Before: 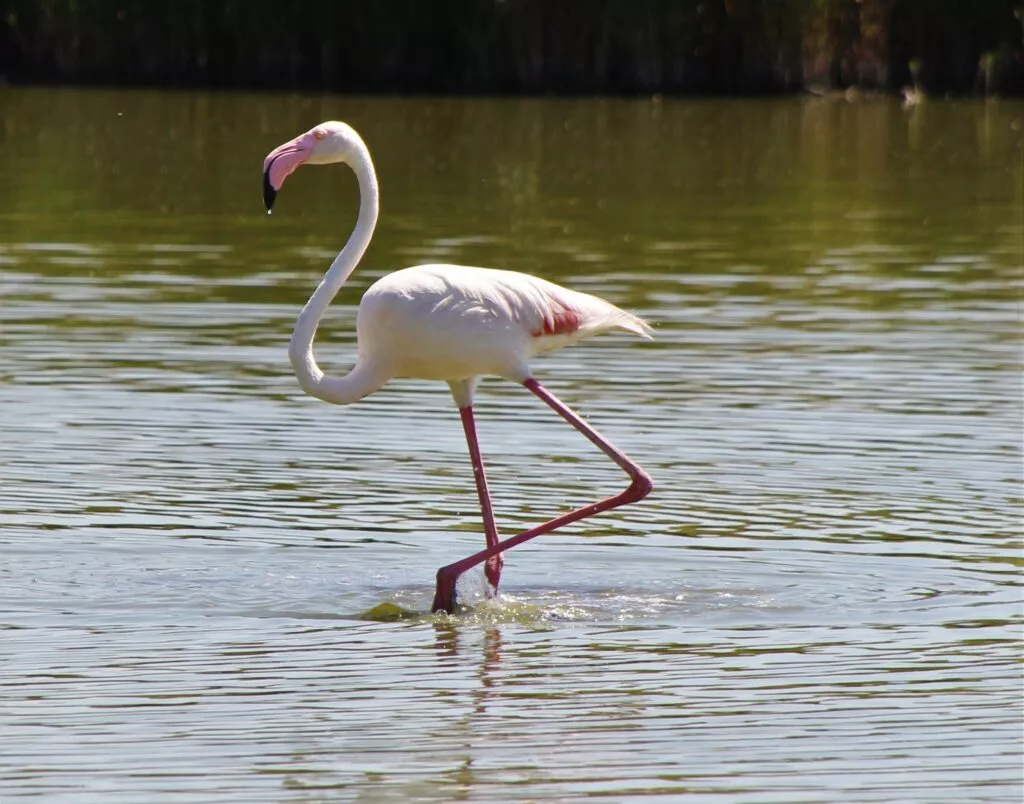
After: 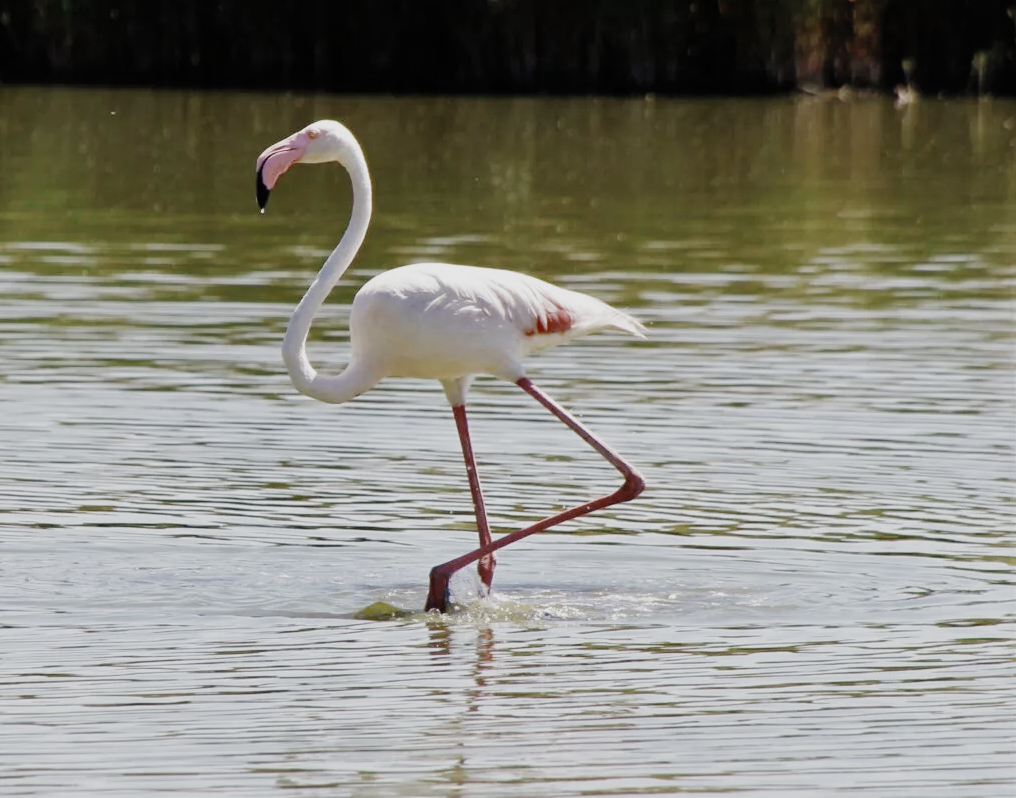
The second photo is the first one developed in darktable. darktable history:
crop and rotate: left 0.768%, top 0.239%, bottom 0.388%
filmic rgb: black relative exposure -7.65 EV, white relative exposure 4.56 EV, hardness 3.61, add noise in highlights 0.001, preserve chrominance no, color science v4 (2020)
exposure: exposure 0.56 EV, compensate highlight preservation false
color zones: curves: ch0 [(0, 0.5) (0.125, 0.4) (0.25, 0.5) (0.375, 0.4) (0.5, 0.4) (0.625, 0.35) (0.75, 0.35) (0.875, 0.5)]; ch1 [(0, 0.35) (0.125, 0.45) (0.25, 0.35) (0.375, 0.35) (0.5, 0.35) (0.625, 0.35) (0.75, 0.45) (0.875, 0.35)]; ch2 [(0, 0.6) (0.125, 0.5) (0.25, 0.5) (0.375, 0.6) (0.5, 0.6) (0.625, 0.5) (0.75, 0.5) (0.875, 0.5)]
